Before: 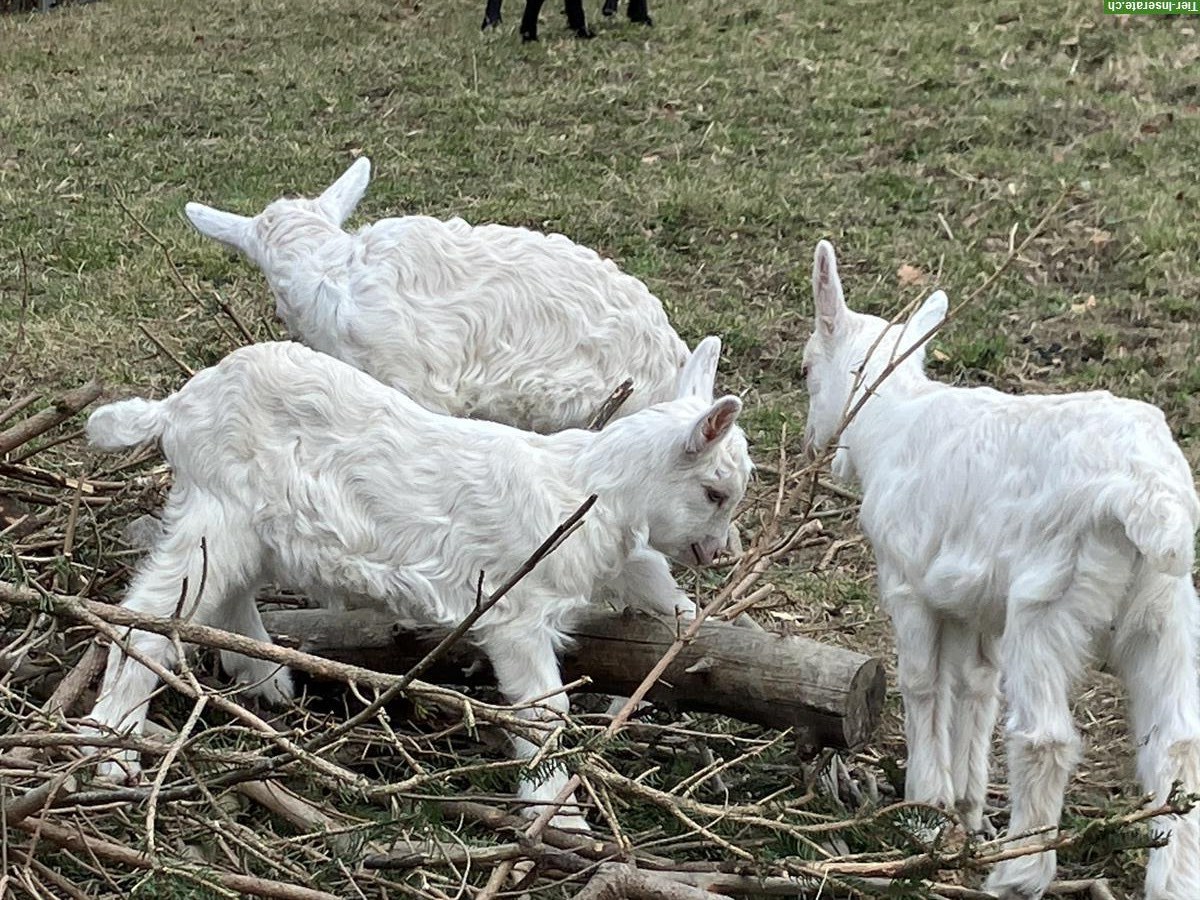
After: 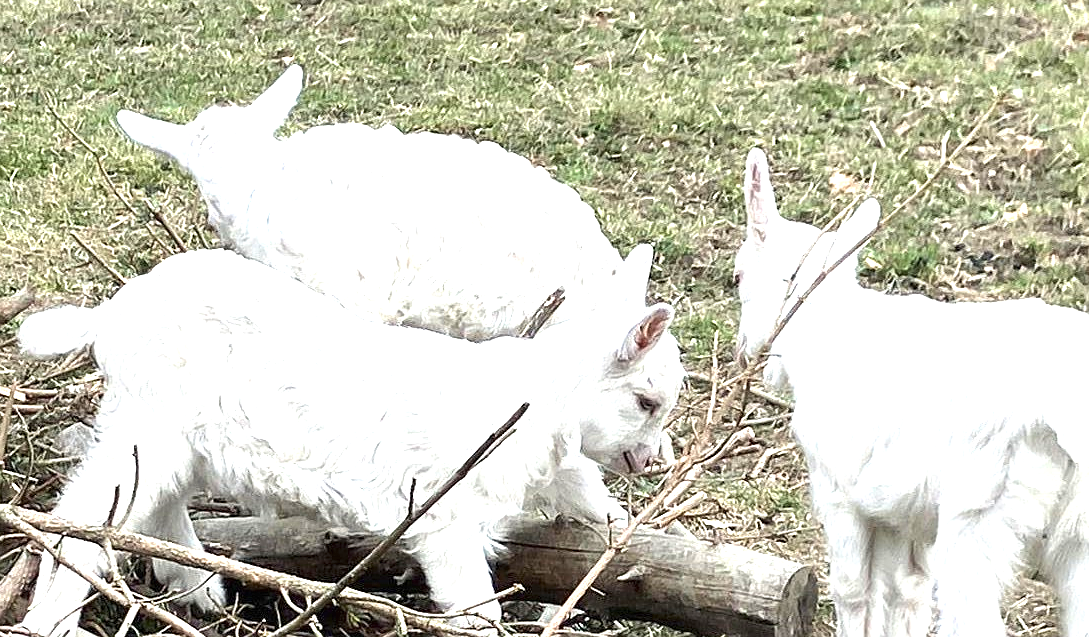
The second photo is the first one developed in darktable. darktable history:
crop: left 5.687%, top 10.263%, right 3.491%, bottom 18.944%
exposure: black level correction 0, exposure 1.459 EV, compensate exposure bias true, compensate highlight preservation false
sharpen: radius 1.05
tone equalizer: edges refinement/feathering 500, mask exposure compensation -1.57 EV, preserve details no
